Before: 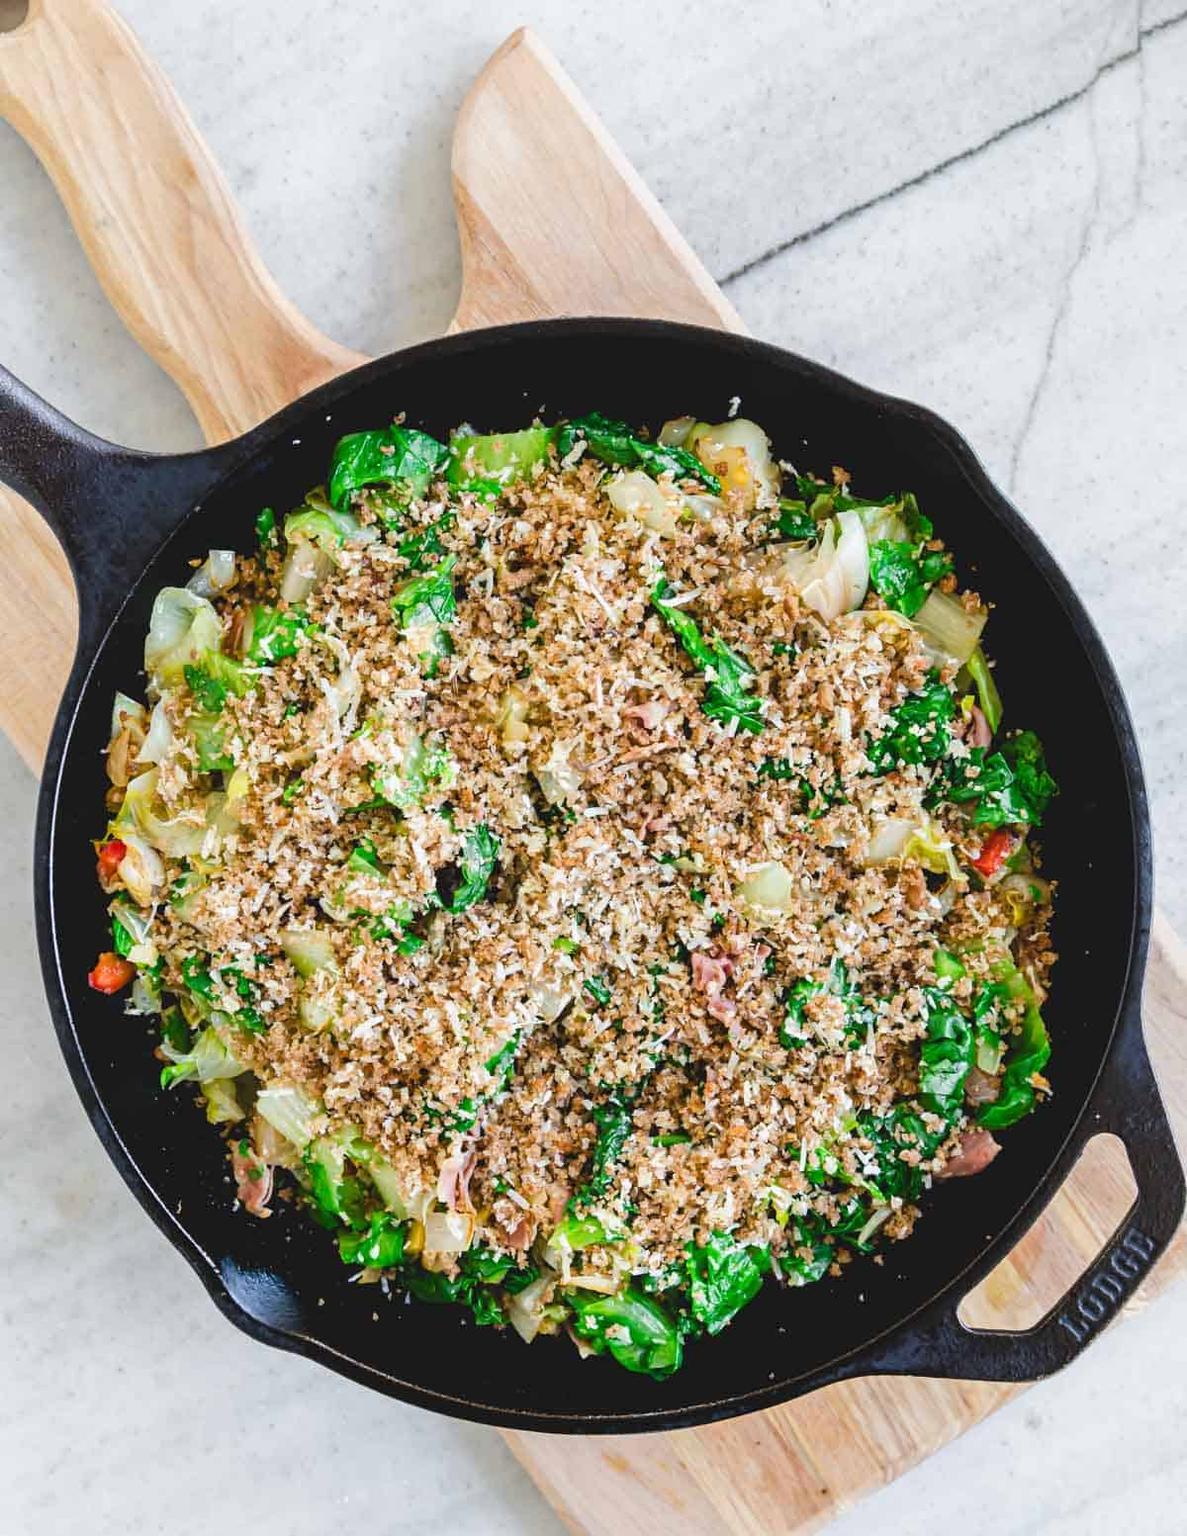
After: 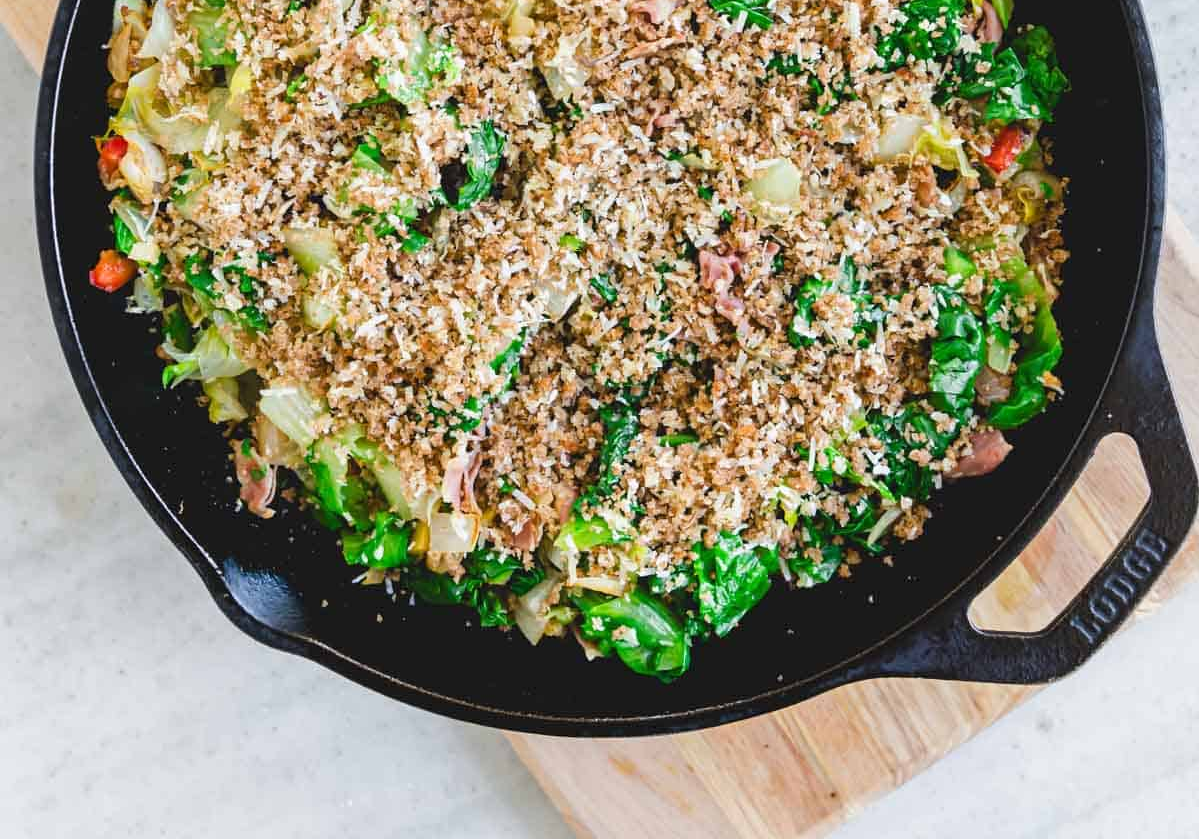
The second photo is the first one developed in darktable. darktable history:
crop and rotate: top 45.97%, right 0.073%
